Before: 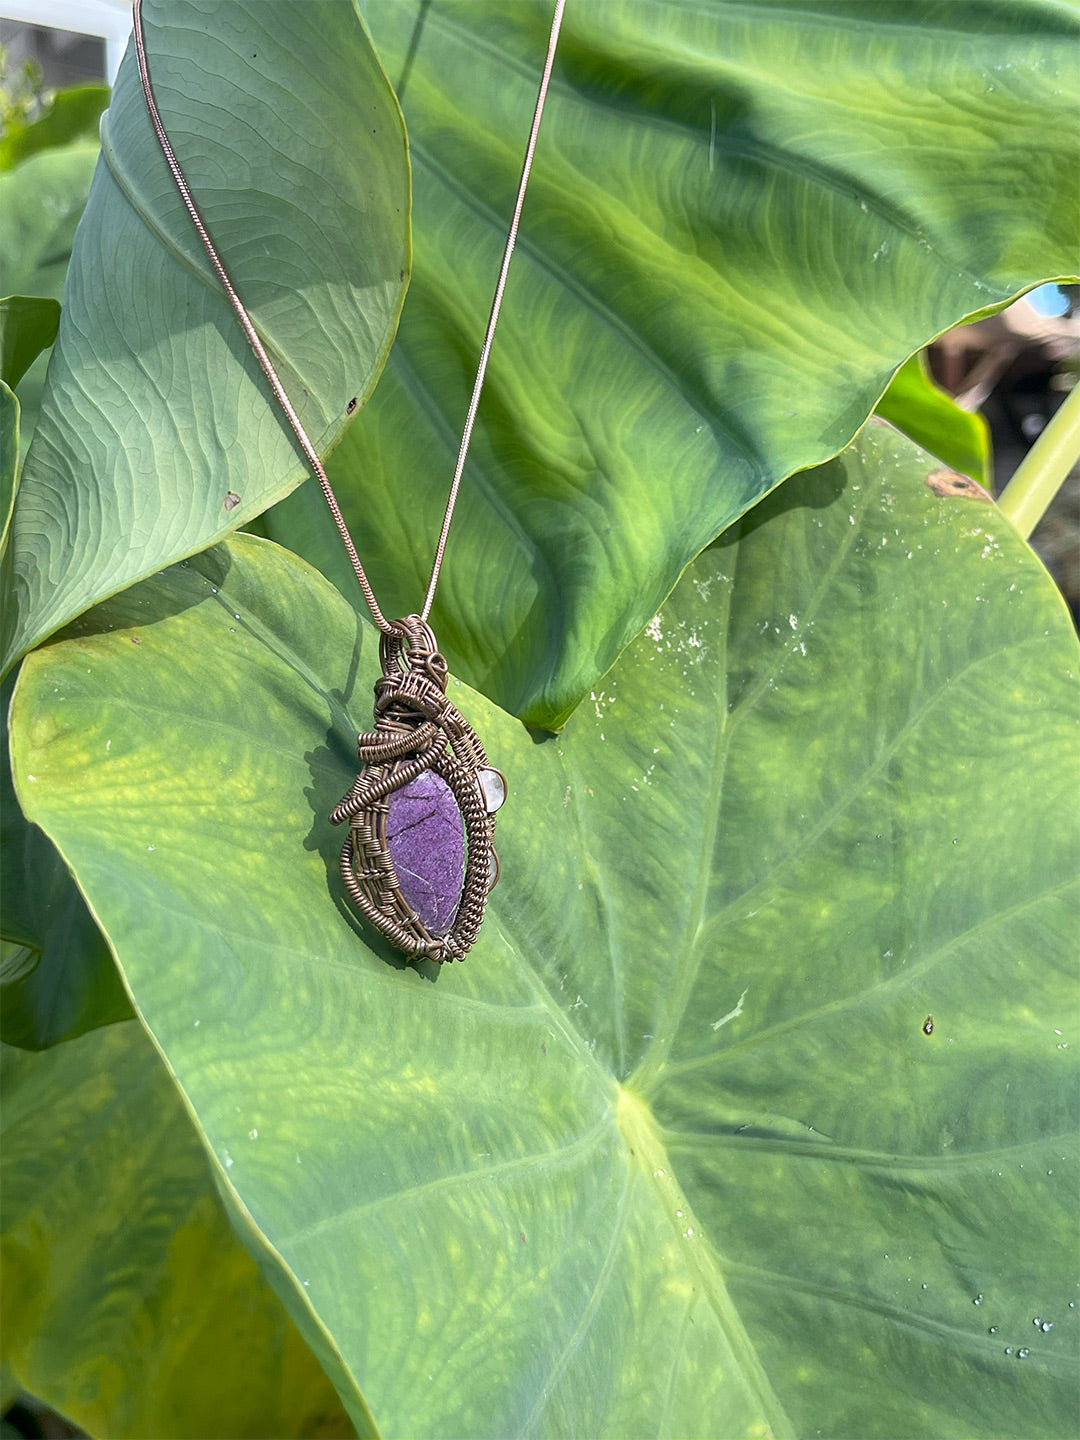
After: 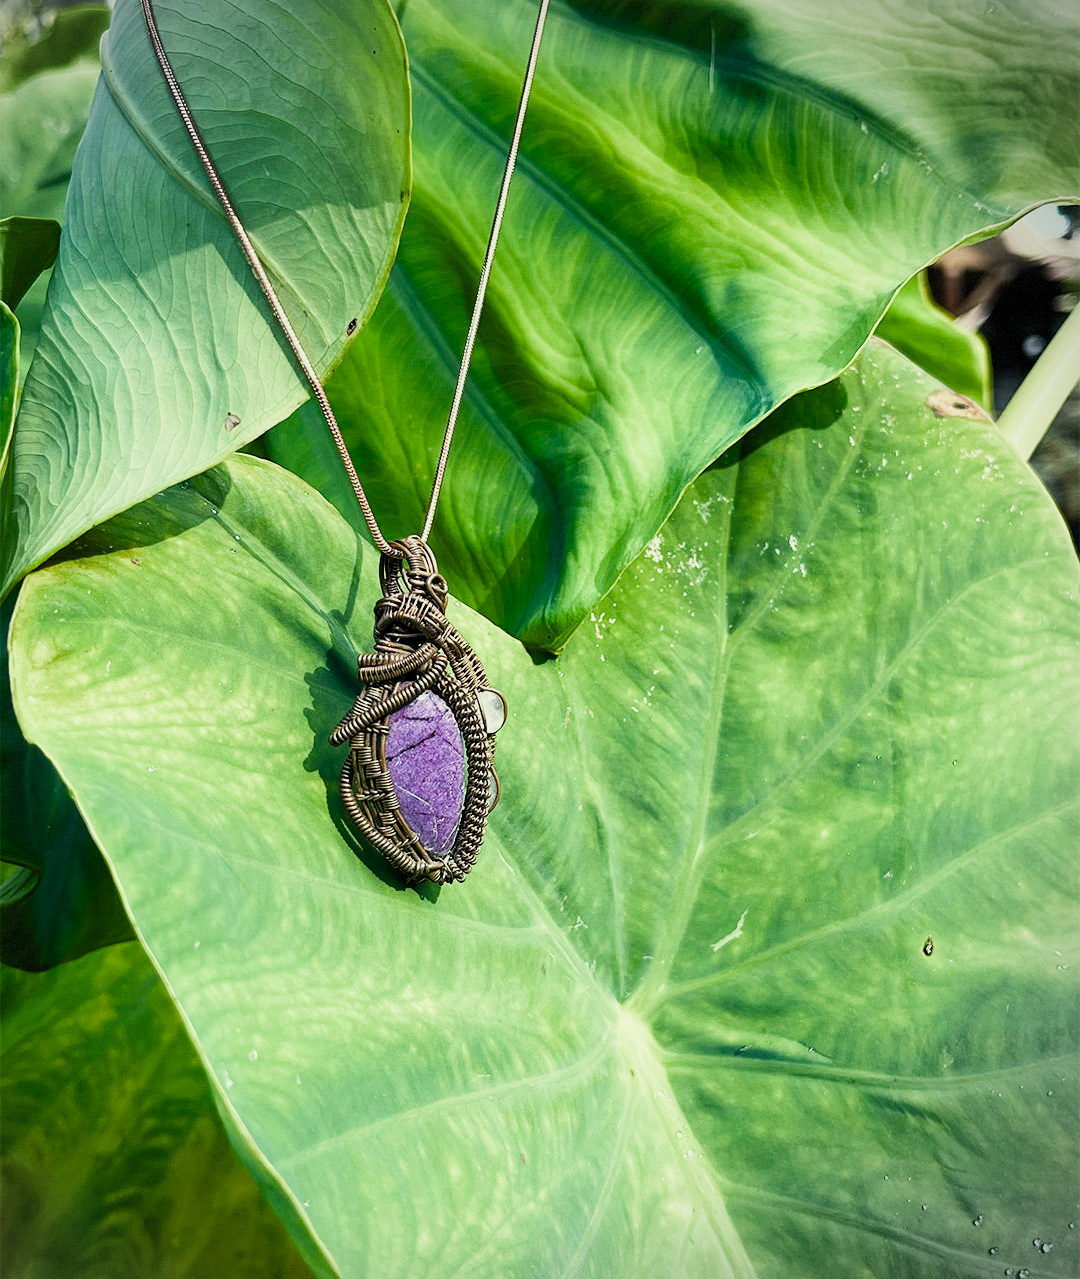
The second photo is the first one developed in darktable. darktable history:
color correction: highlights a* -5.73, highlights b* 10.75
crop and rotate: top 5.533%, bottom 5.618%
color balance rgb: shadows lift › chroma 2.018%, shadows lift › hue 214.51°, power › chroma 0.508%, power › hue 215.36°, linear chroma grading › global chroma 14.862%, perceptual saturation grading › global saturation 43.693%, perceptual saturation grading › highlights -50.194%, perceptual saturation grading › shadows 30.587%, global vibrance 20%
filmic rgb: black relative exposure -5.28 EV, white relative exposure 2.88 EV, dynamic range scaling -38.19%, hardness 4, contrast 1.605, highlights saturation mix -0.754%, color science v5 (2021), contrast in shadows safe, contrast in highlights safe
vignetting: fall-off radius 60.81%, center (-0.149, 0.019), dithering 8-bit output
